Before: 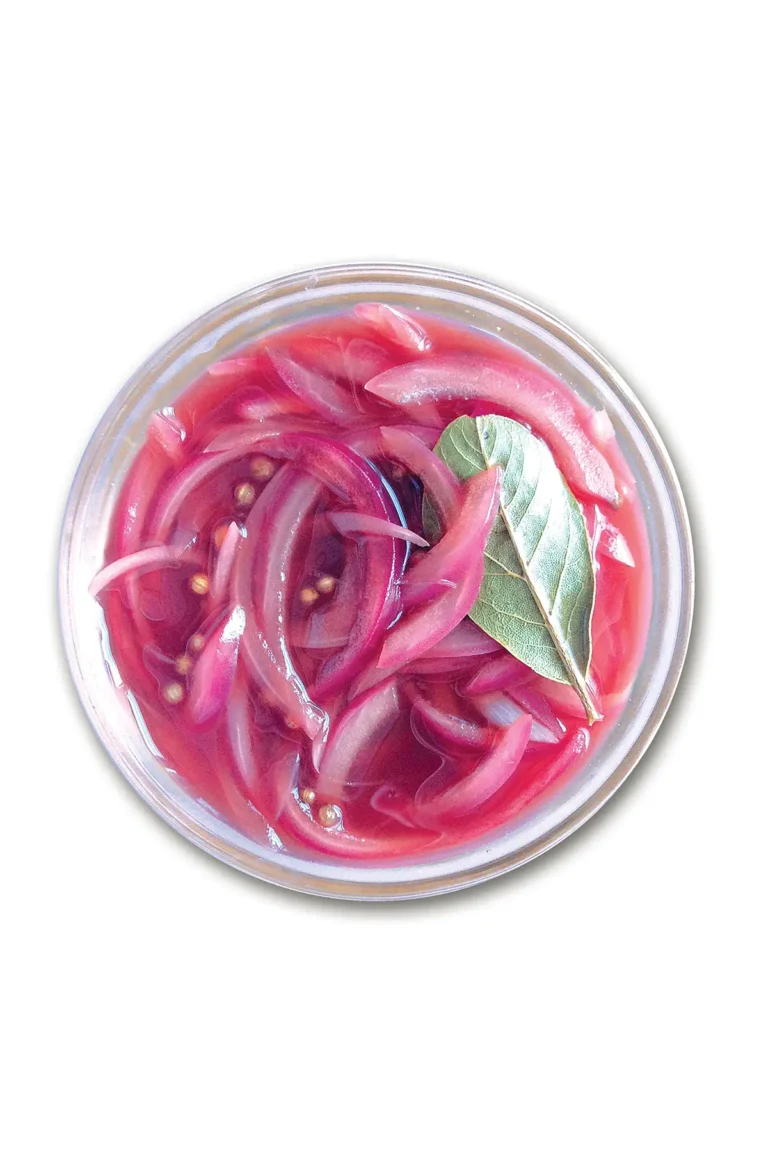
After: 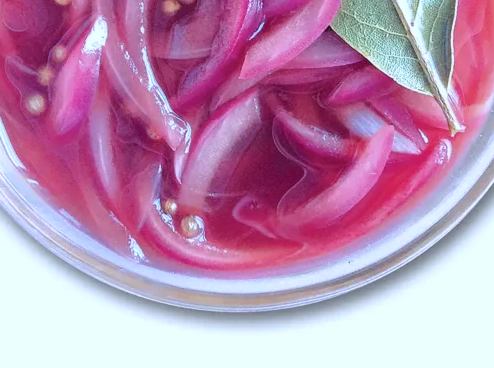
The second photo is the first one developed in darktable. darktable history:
crop: left 18.091%, top 51.13%, right 17.525%, bottom 16.85%
white balance: red 0.926, green 1.003, blue 1.133
